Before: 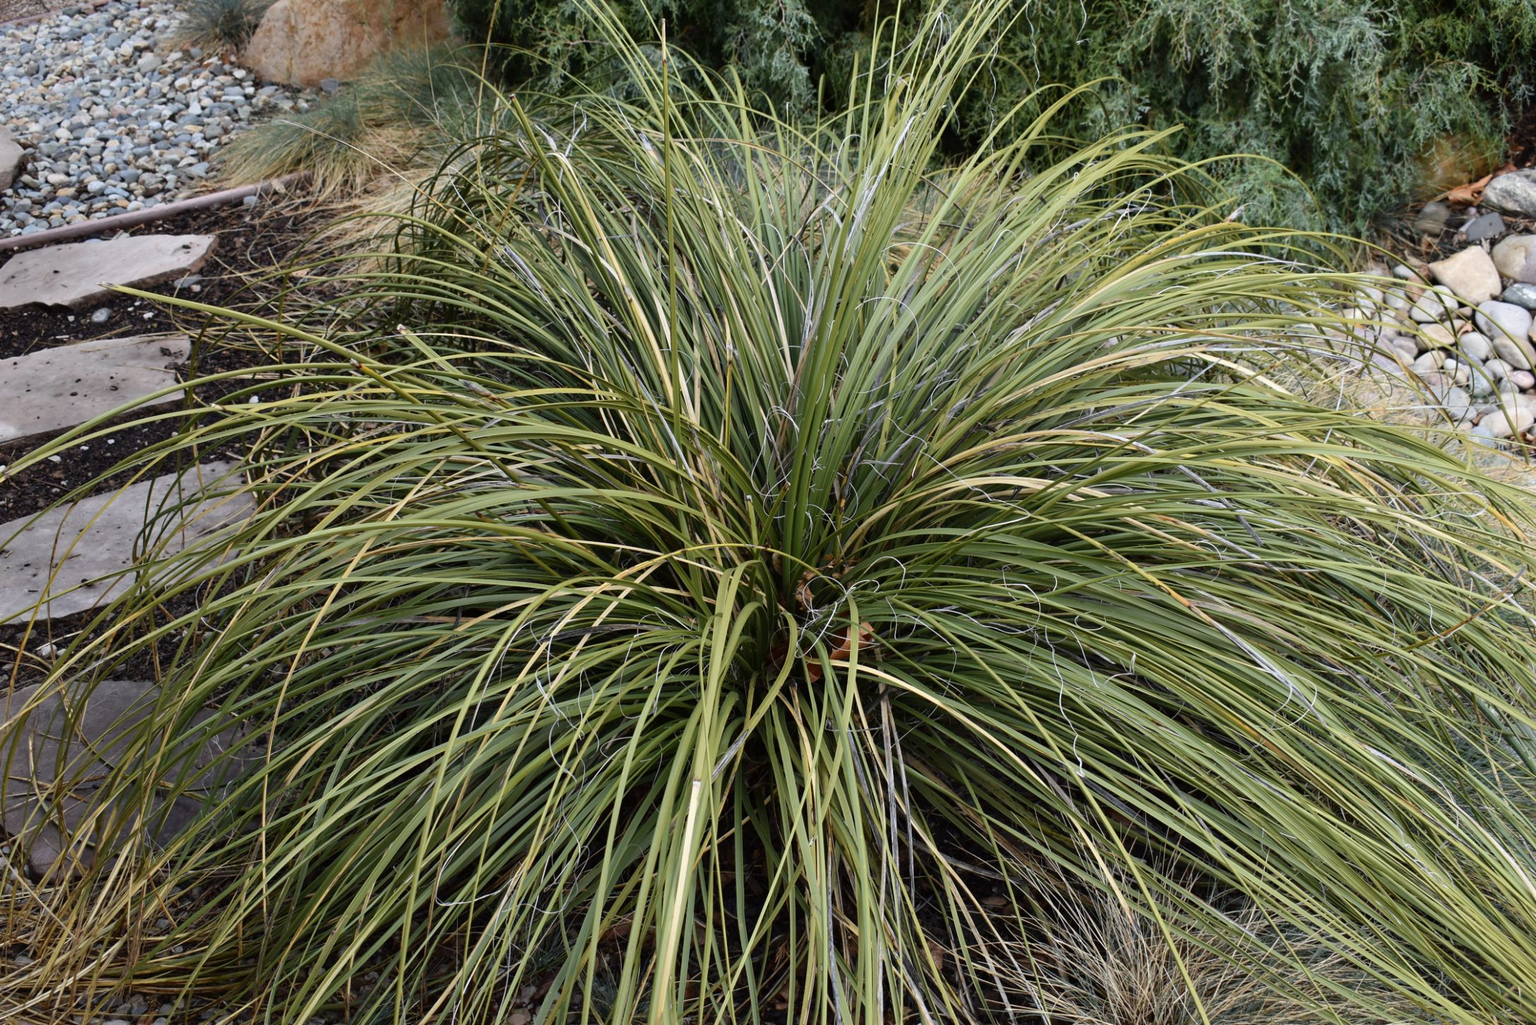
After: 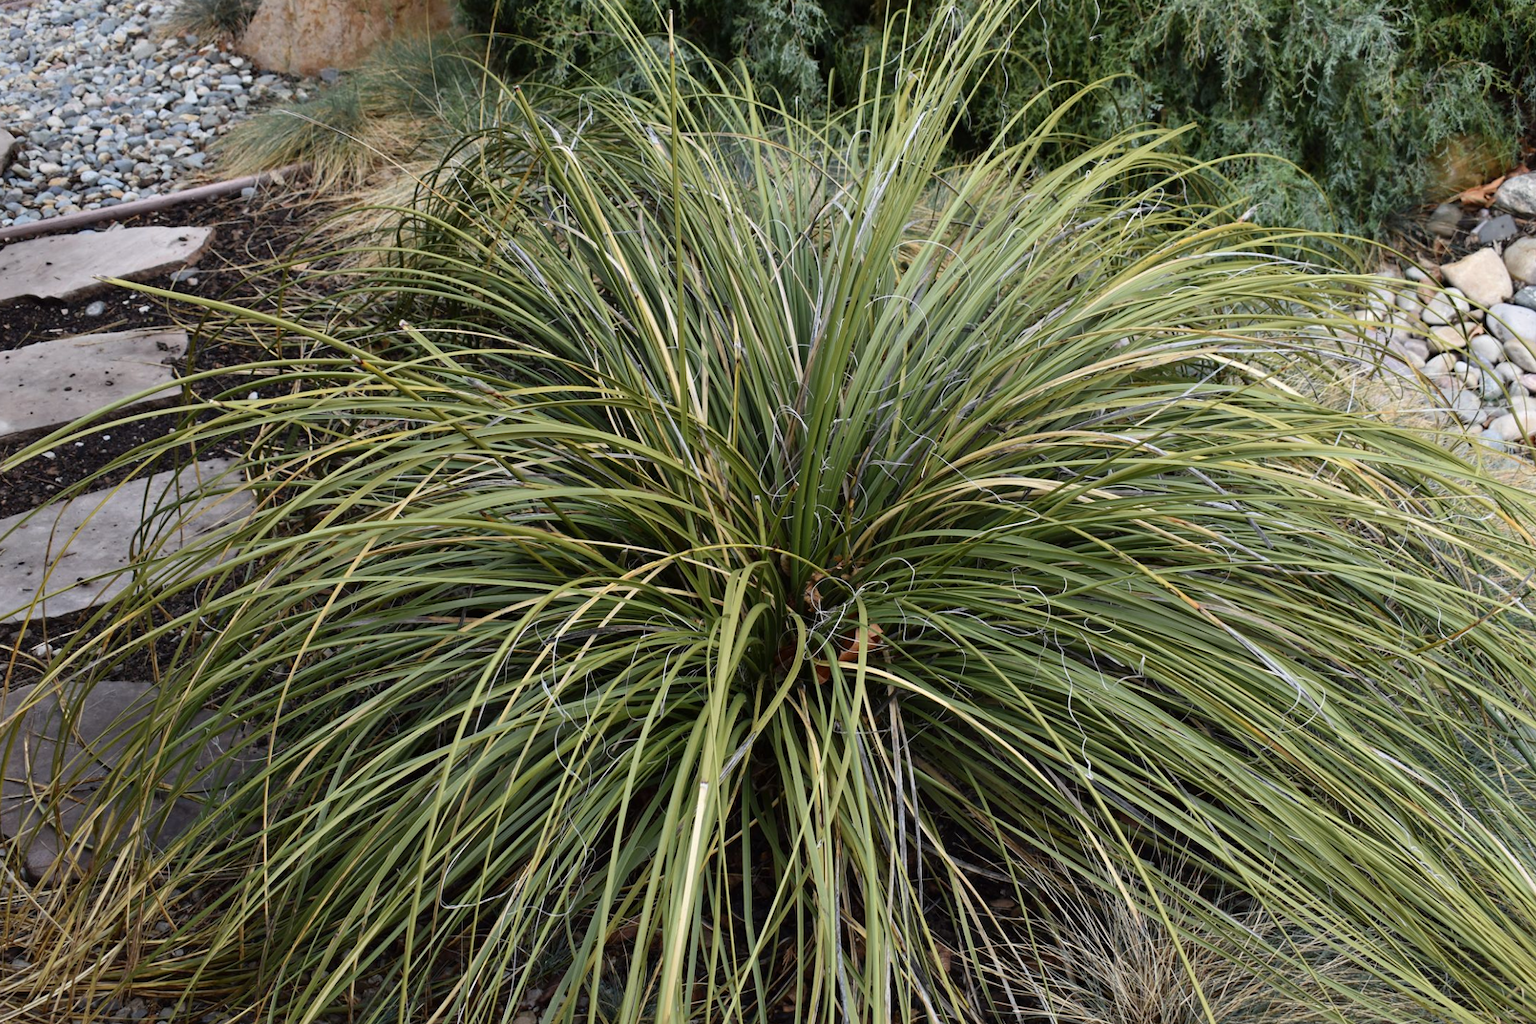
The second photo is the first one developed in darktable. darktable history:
rotate and perspective: rotation 0.174°, lens shift (vertical) 0.013, lens shift (horizontal) 0.019, shear 0.001, automatic cropping original format, crop left 0.007, crop right 0.991, crop top 0.016, crop bottom 0.997
tone equalizer: on, module defaults
